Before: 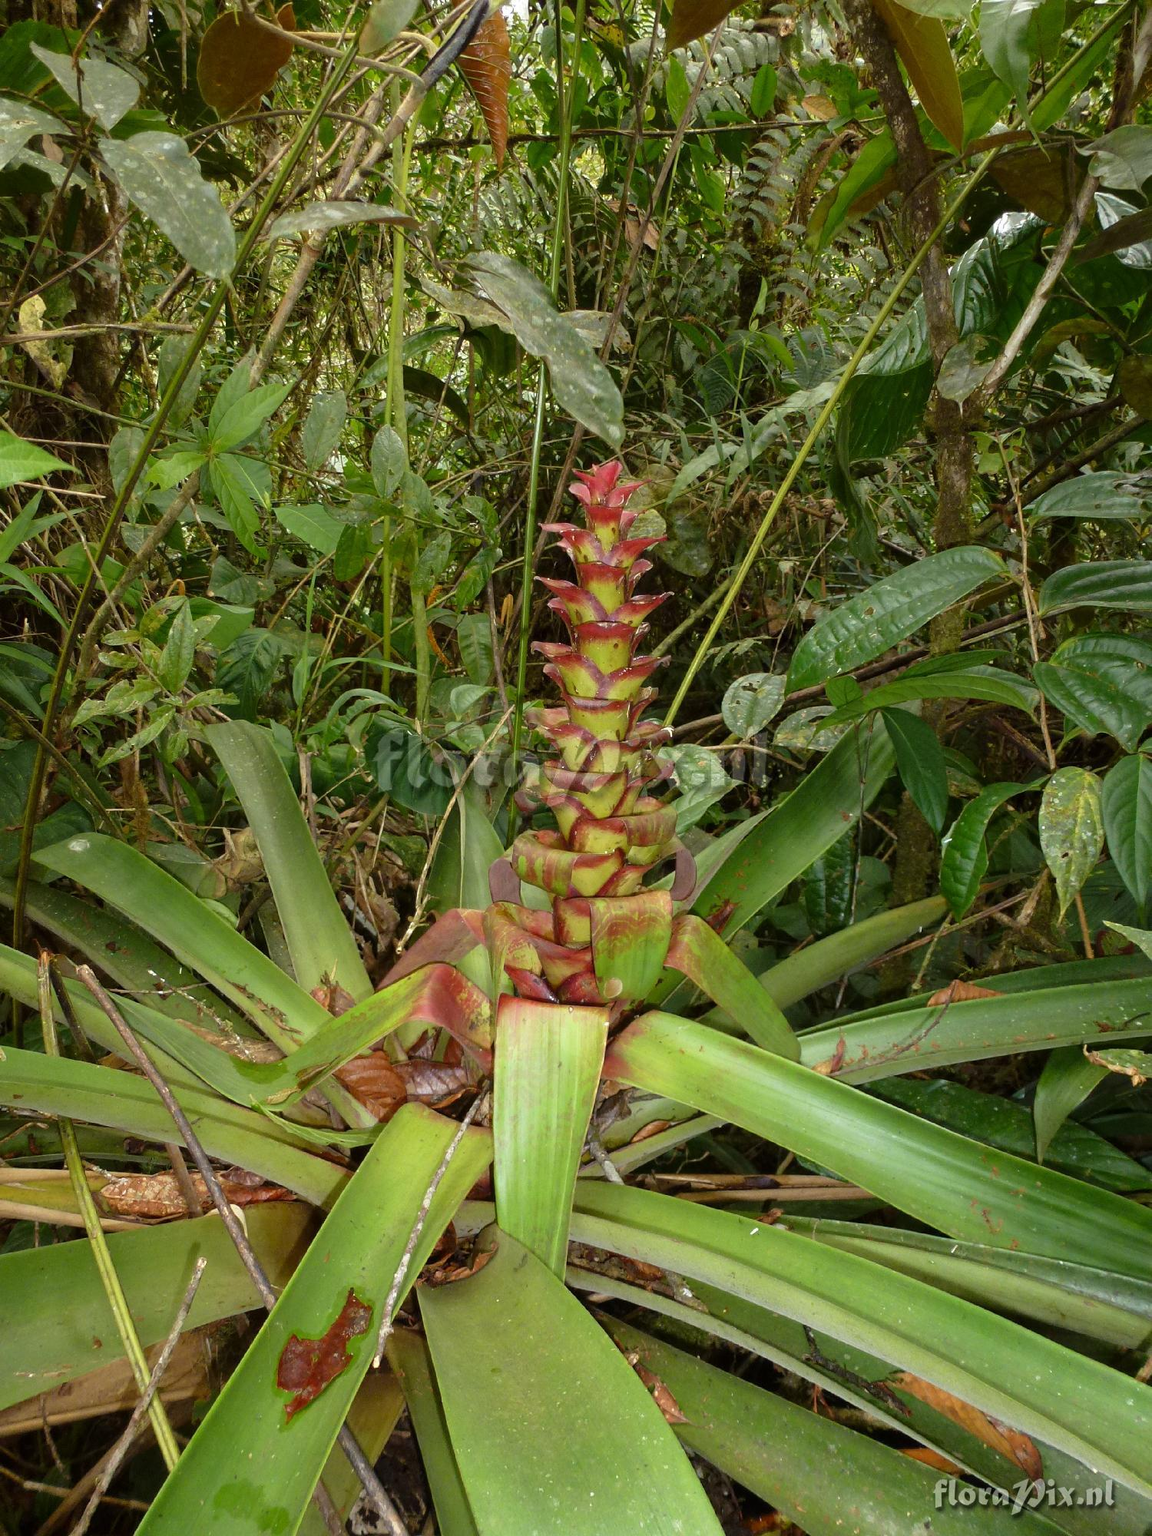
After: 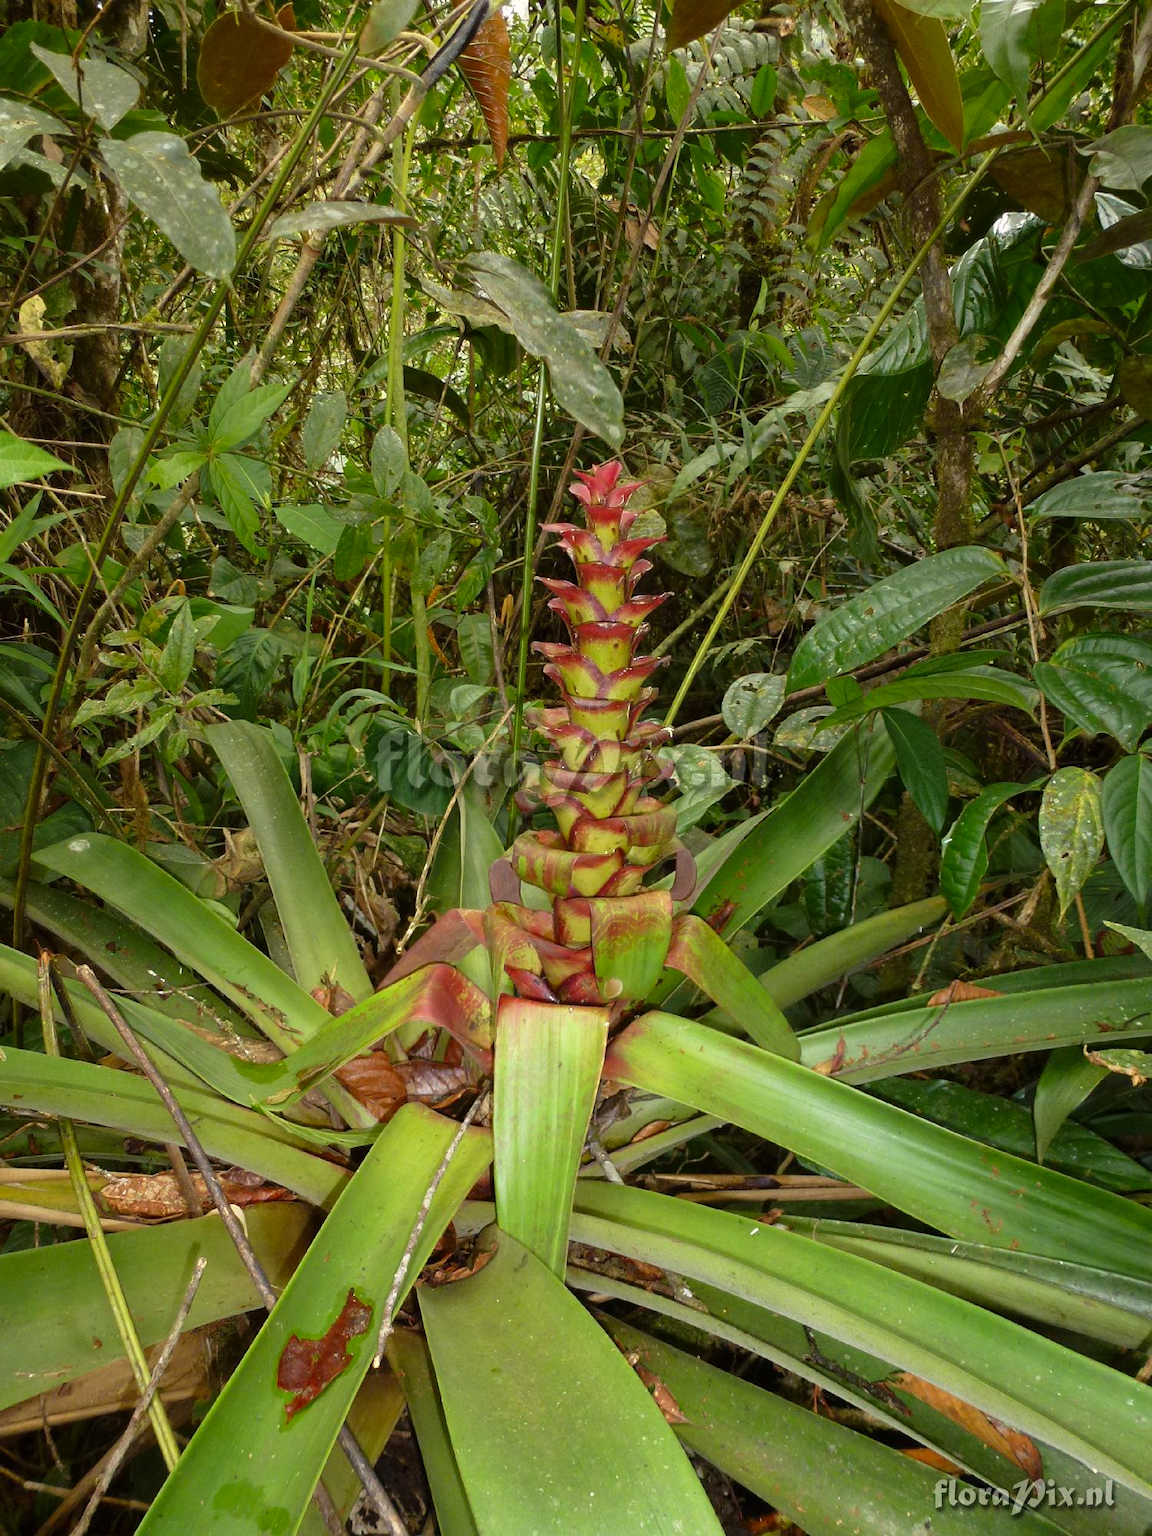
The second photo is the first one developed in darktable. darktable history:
color correction: highlights a* 0.753, highlights b* 2.84, saturation 1.06
